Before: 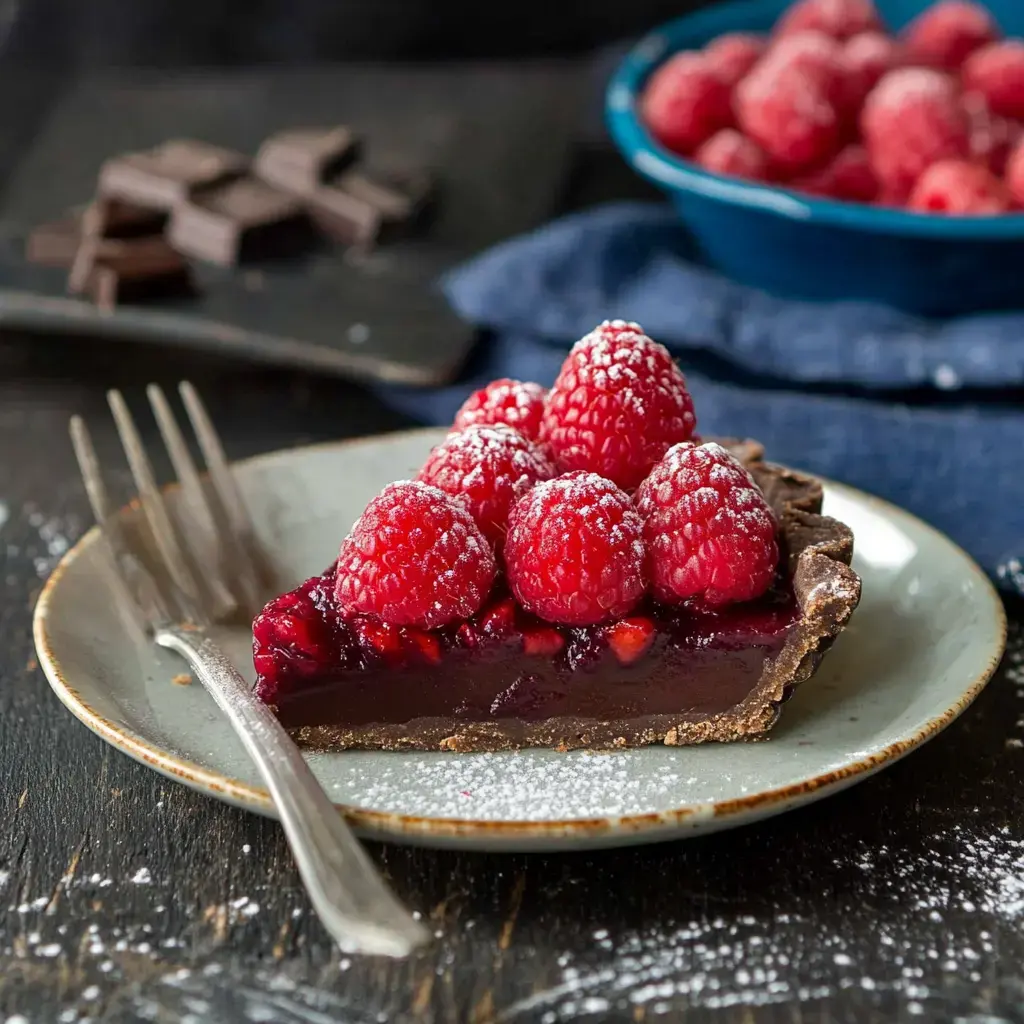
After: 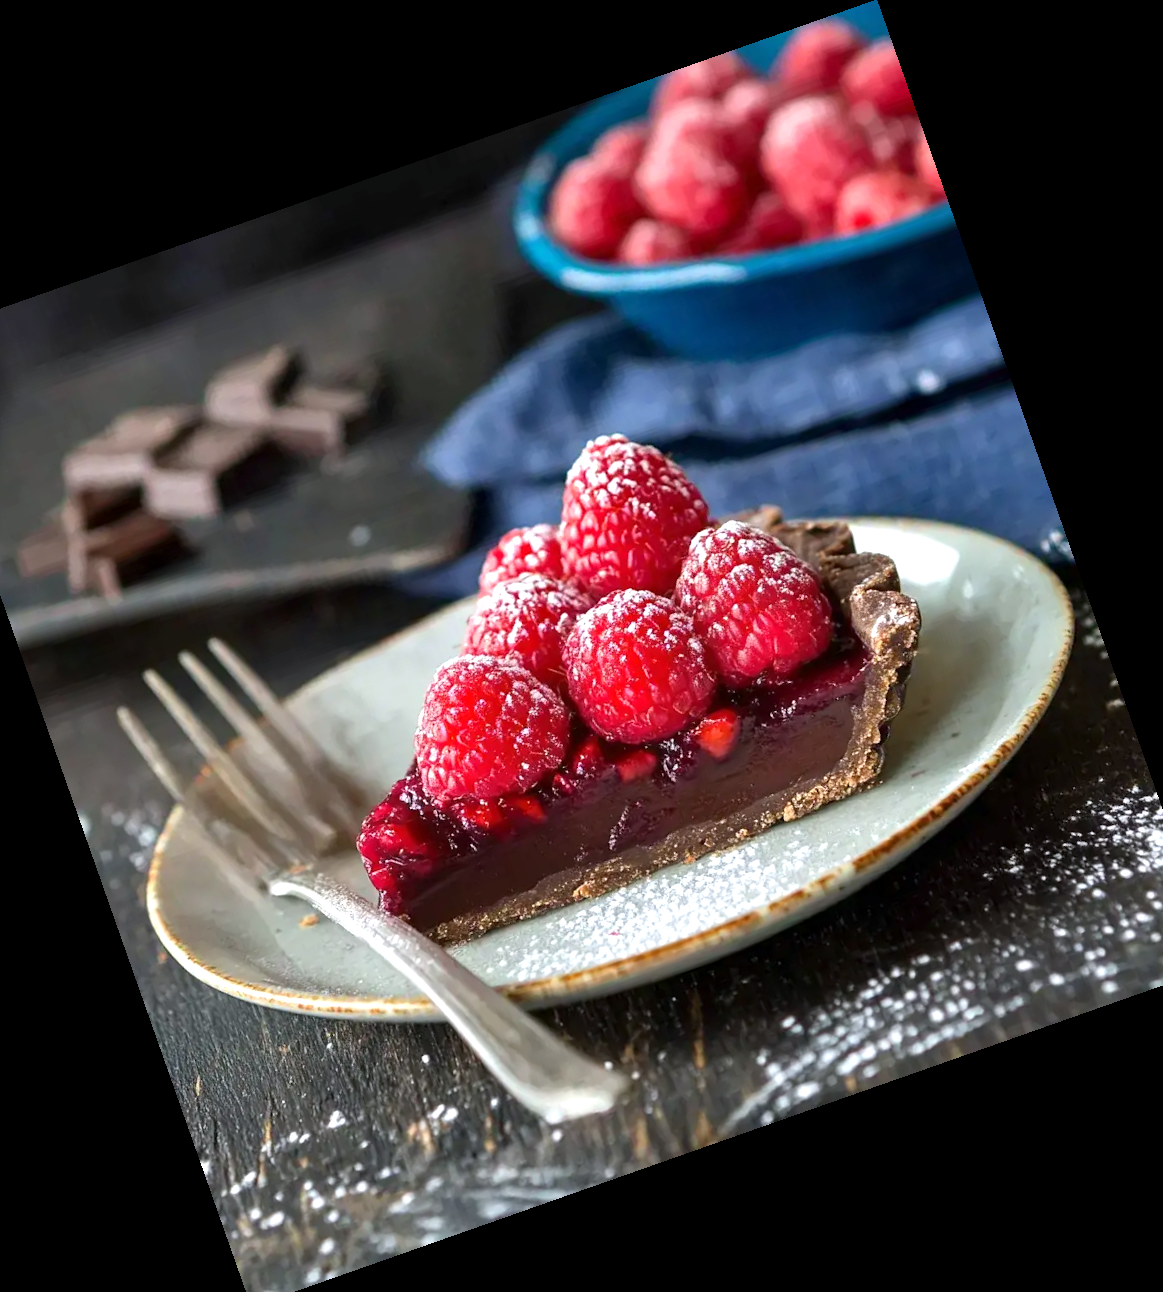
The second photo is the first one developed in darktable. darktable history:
white balance: red 0.983, blue 1.036
crop and rotate: angle 19.43°, left 6.812%, right 4.125%, bottom 1.087%
exposure: exposure 0.6 EV, compensate highlight preservation false
